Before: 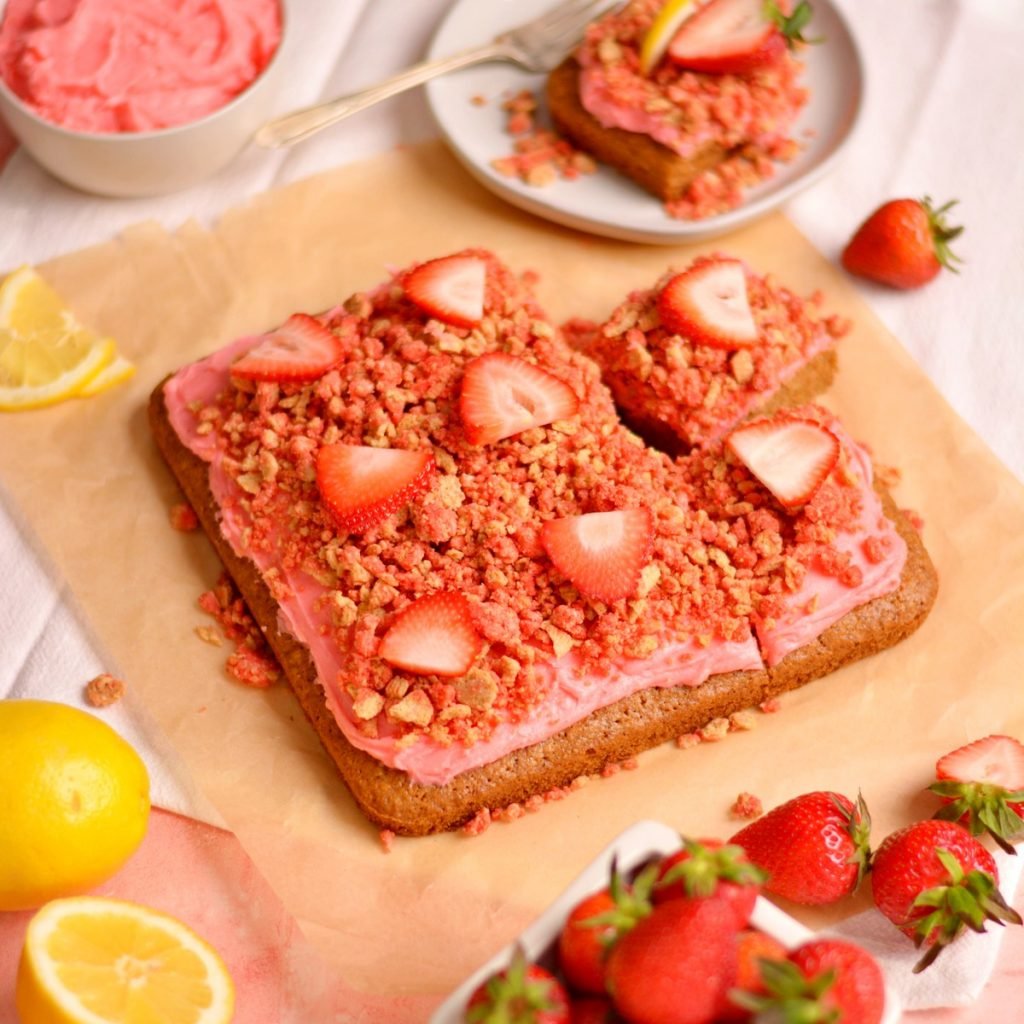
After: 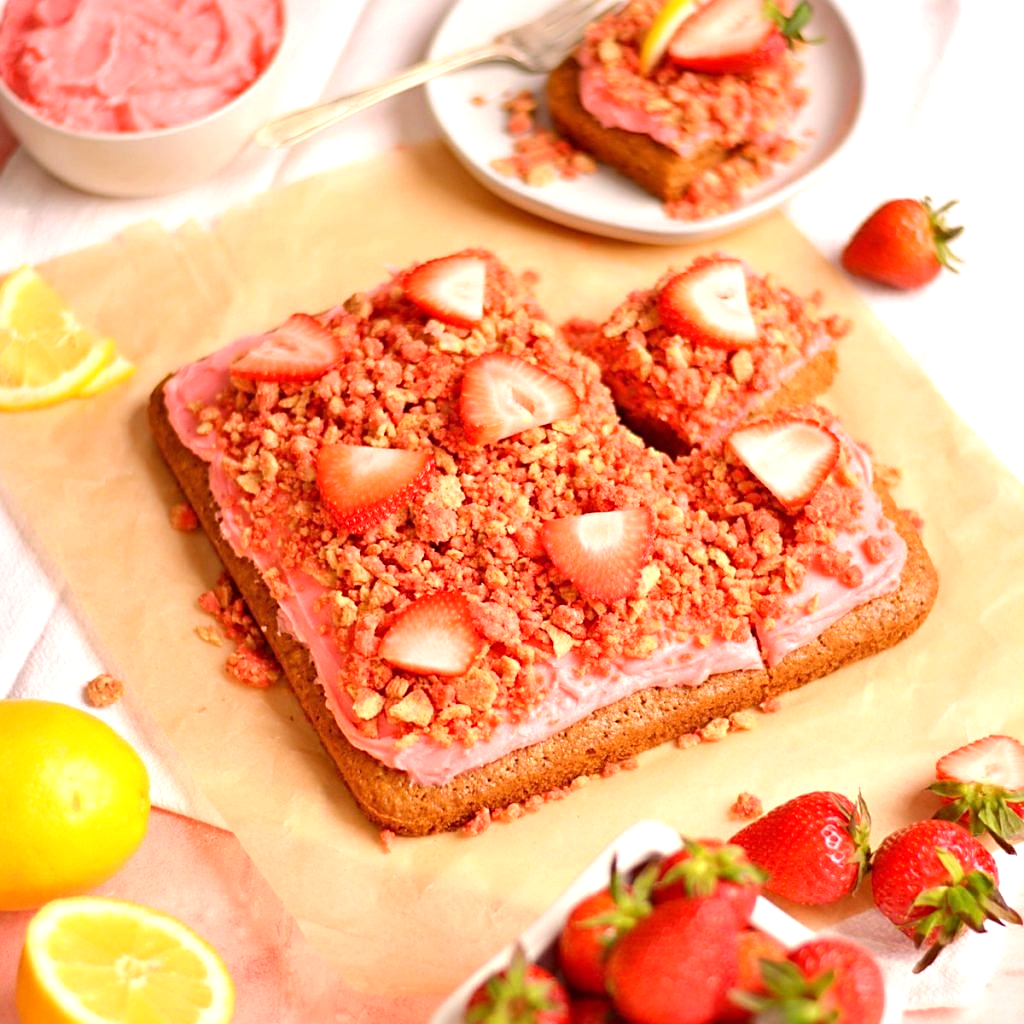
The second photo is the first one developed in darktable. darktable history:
sharpen: on, module defaults
local contrast: mode bilateral grid, contrast 20, coarseness 50, detail 103%, midtone range 0.2
exposure: exposure 0.553 EV, compensate highlight preservation false
